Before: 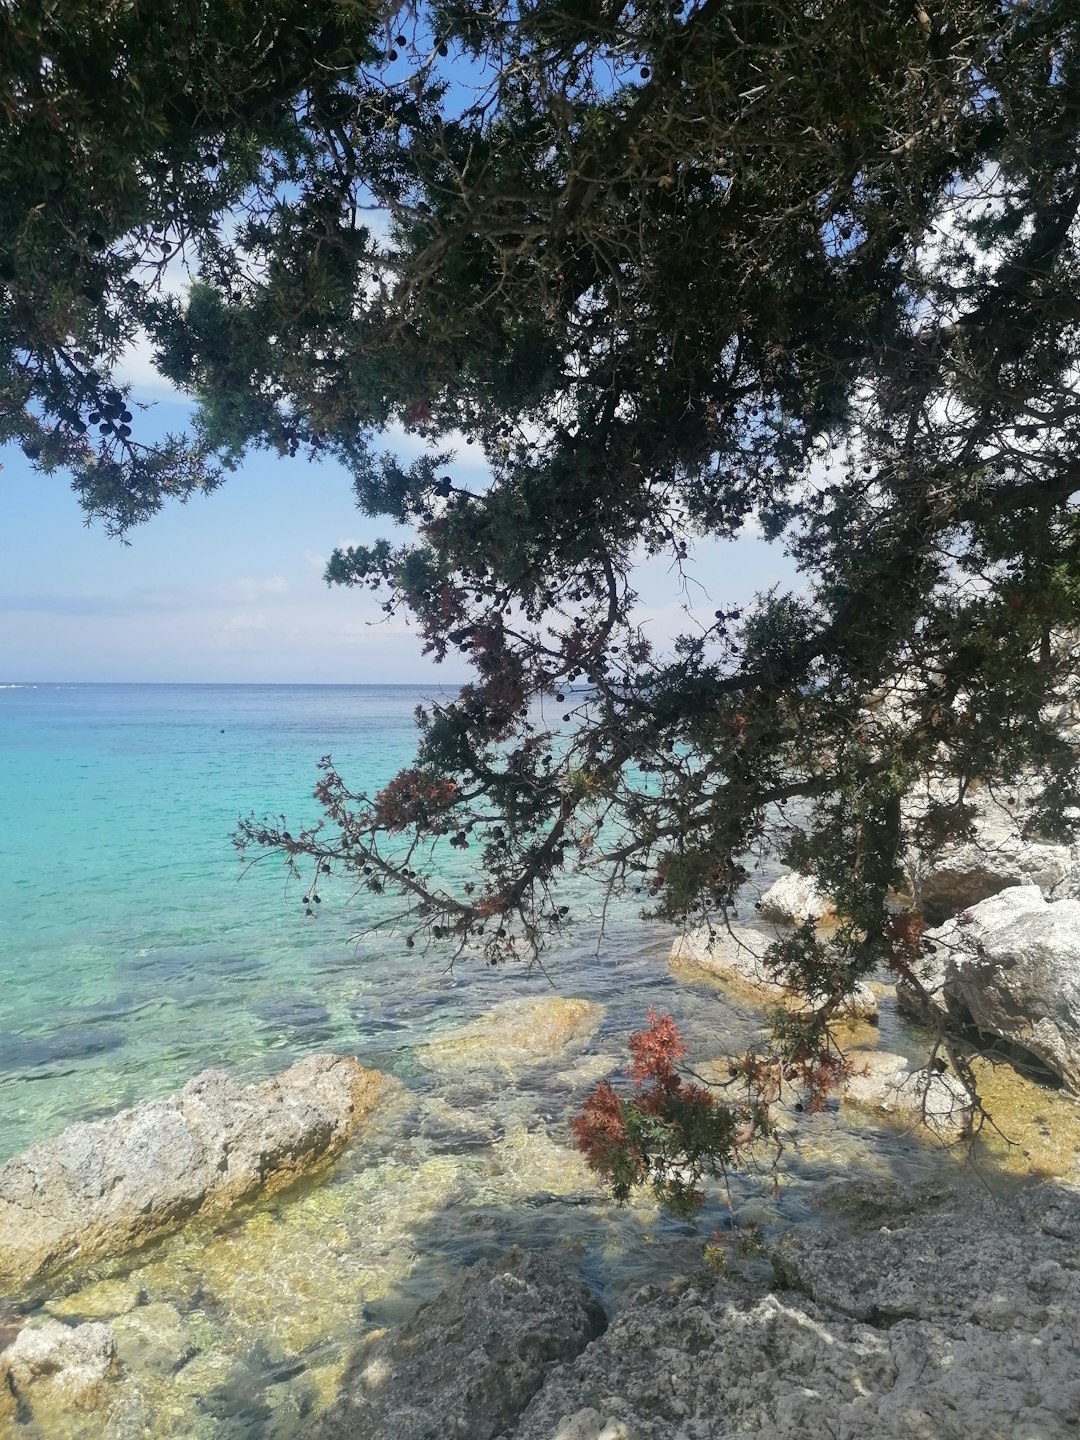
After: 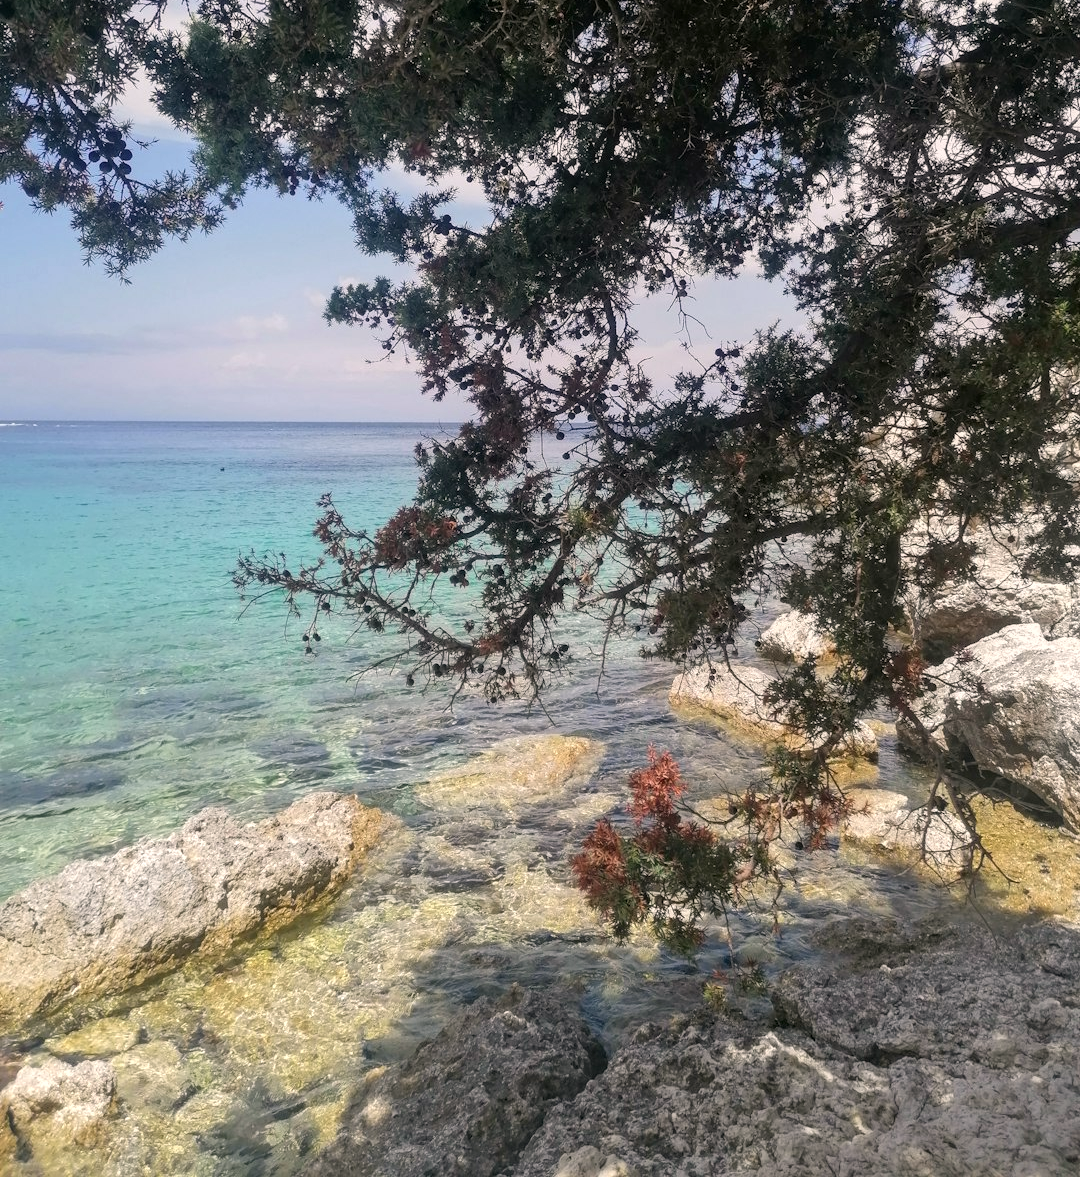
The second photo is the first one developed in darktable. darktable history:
color correction: highlights a* 5.95, highlights b* 4.86
local contrast: on, module defaults
crop and rotate: top 18.242%
